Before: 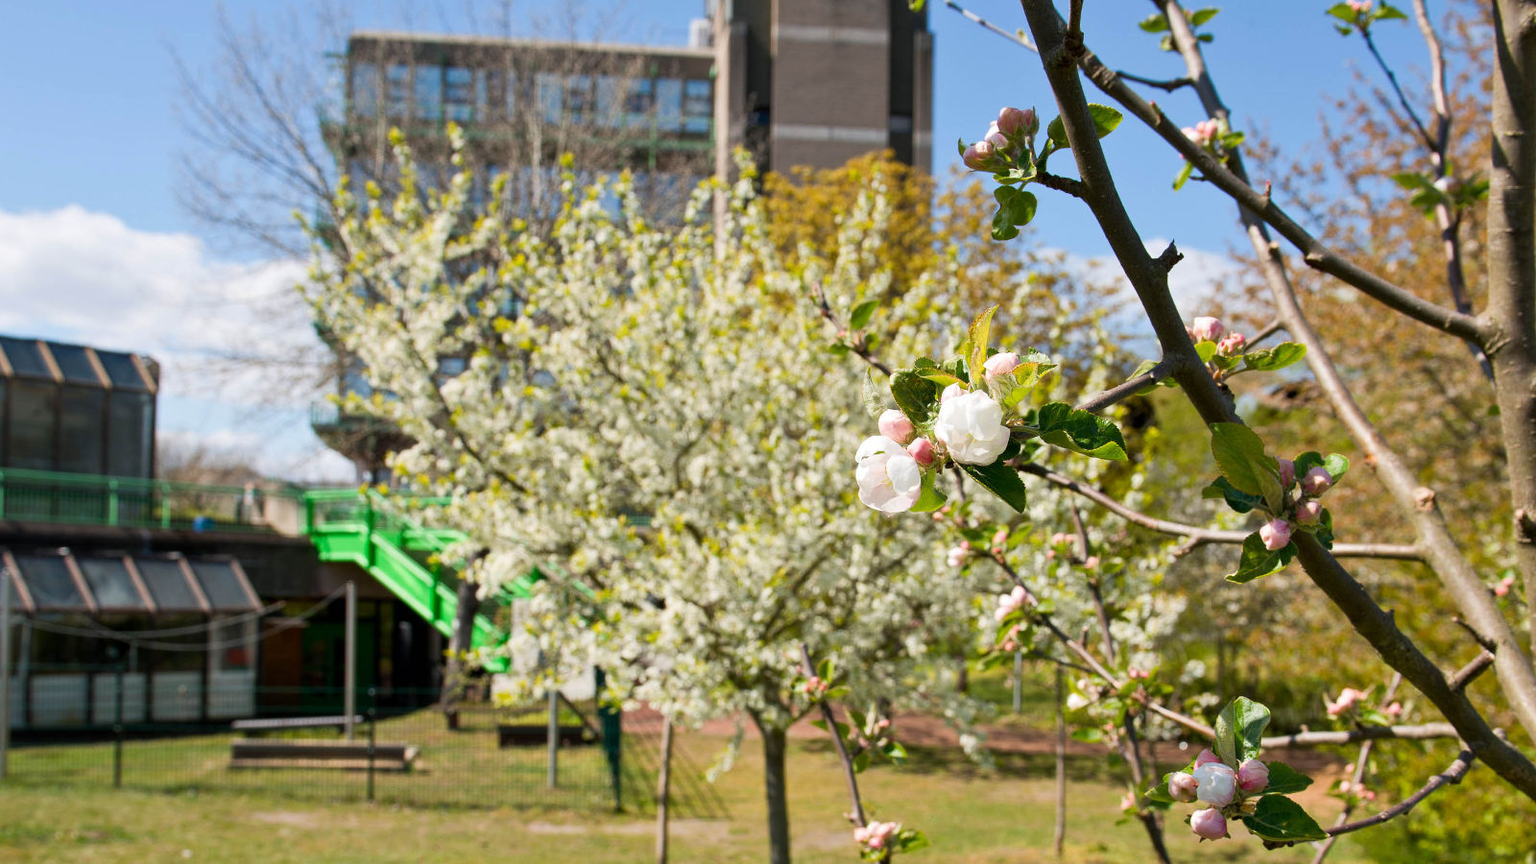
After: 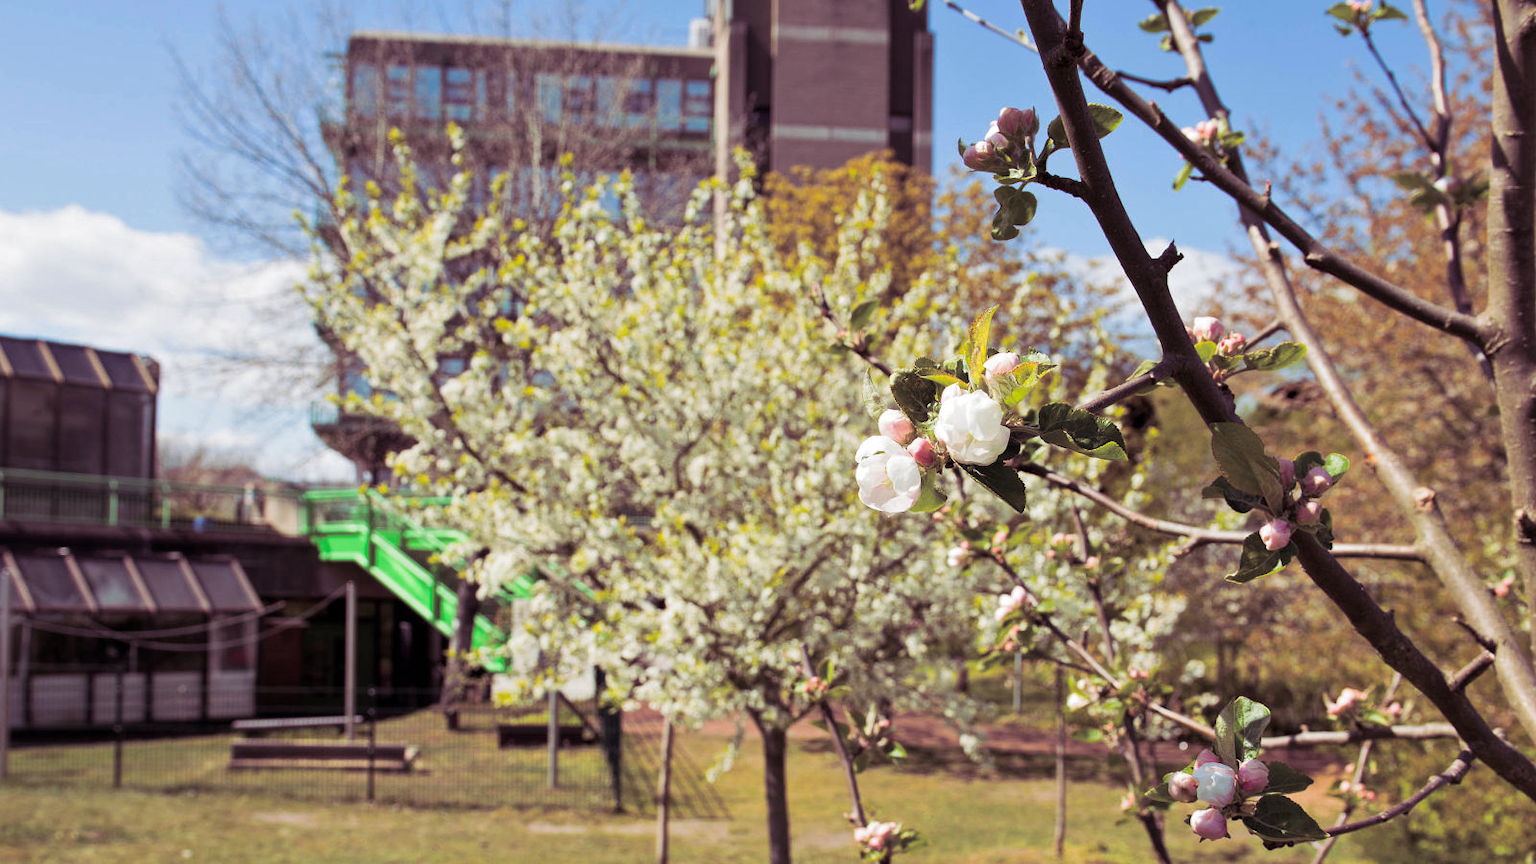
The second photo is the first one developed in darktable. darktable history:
tone equalizer: on, module defaults
split-toning: shadows › hue 316.8°, shadows › saturation 0.47, highlights › hue 201.6°, highlights › saturation 0, balance -41.97, compress 28.01%
